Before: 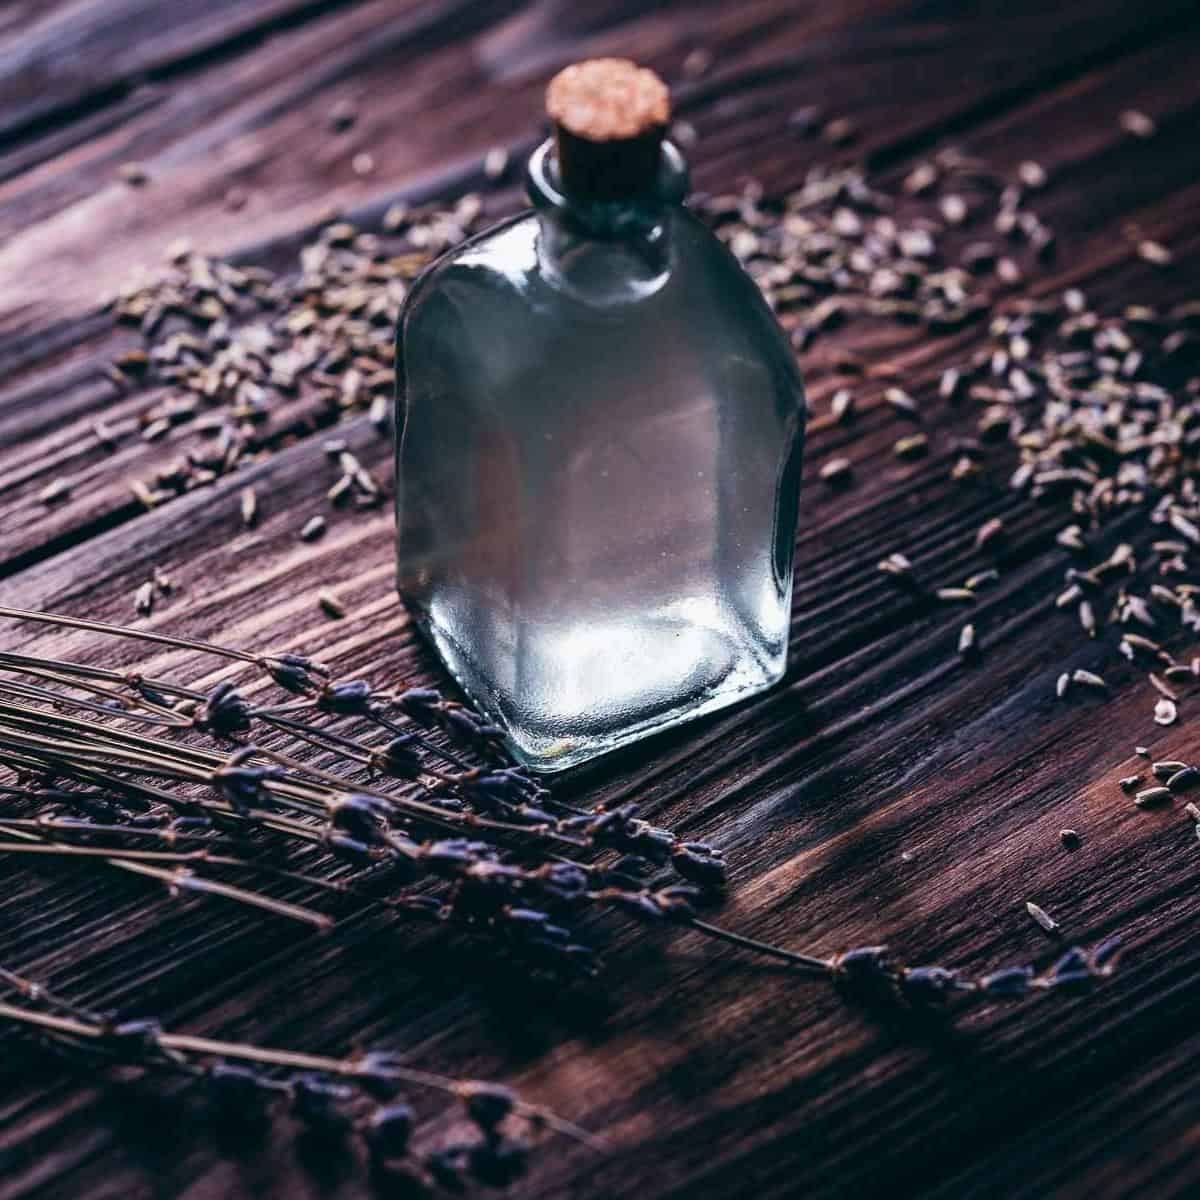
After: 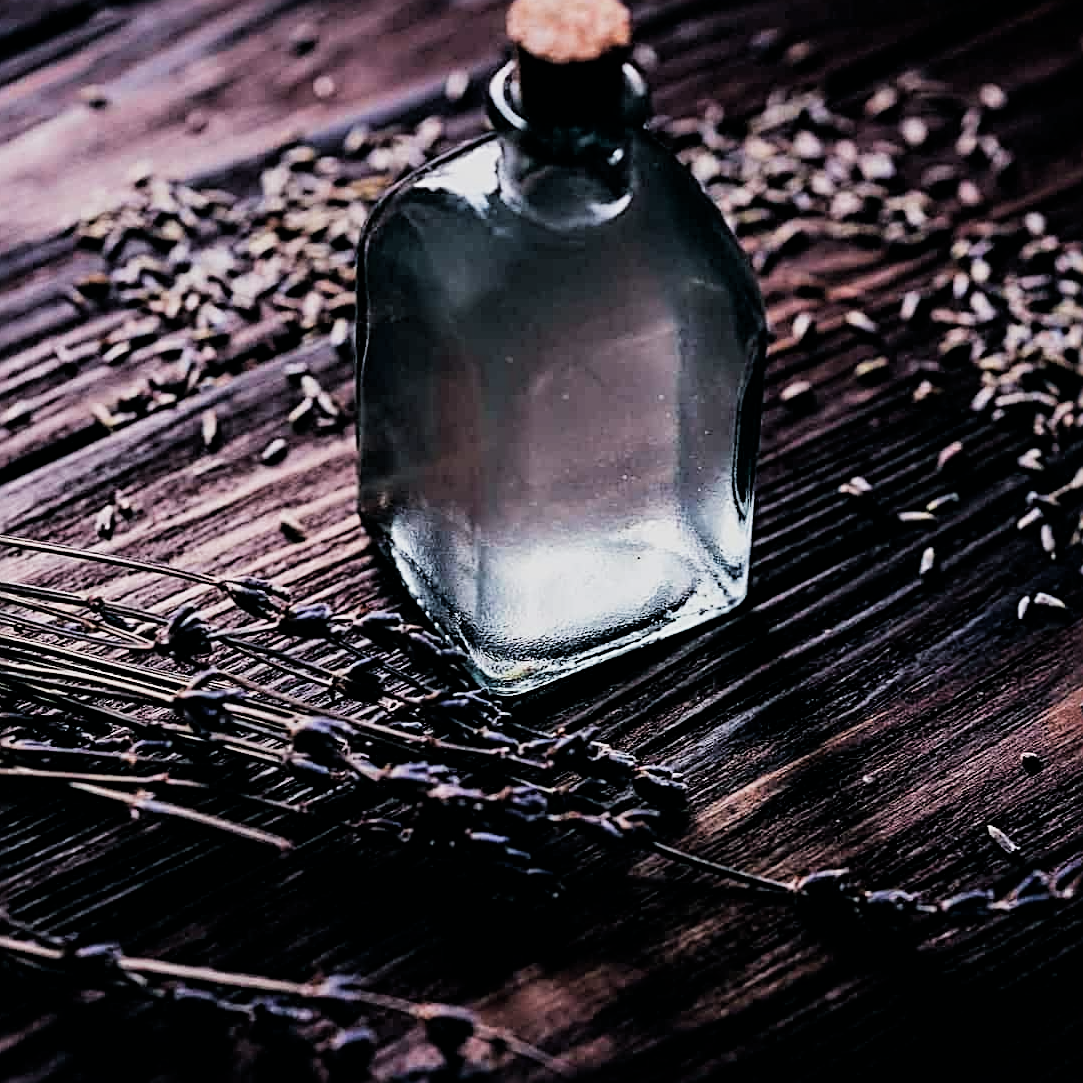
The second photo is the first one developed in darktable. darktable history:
sharpen: radius 3.025, amount 0.757
crop: left 3.305%, top 6.436%, right 6.389%, bottom 3.258%
filmic rgb: black relative exposure -5 EV, hardness 2.88, contrast 1.3, highlights saturation mix -30%
